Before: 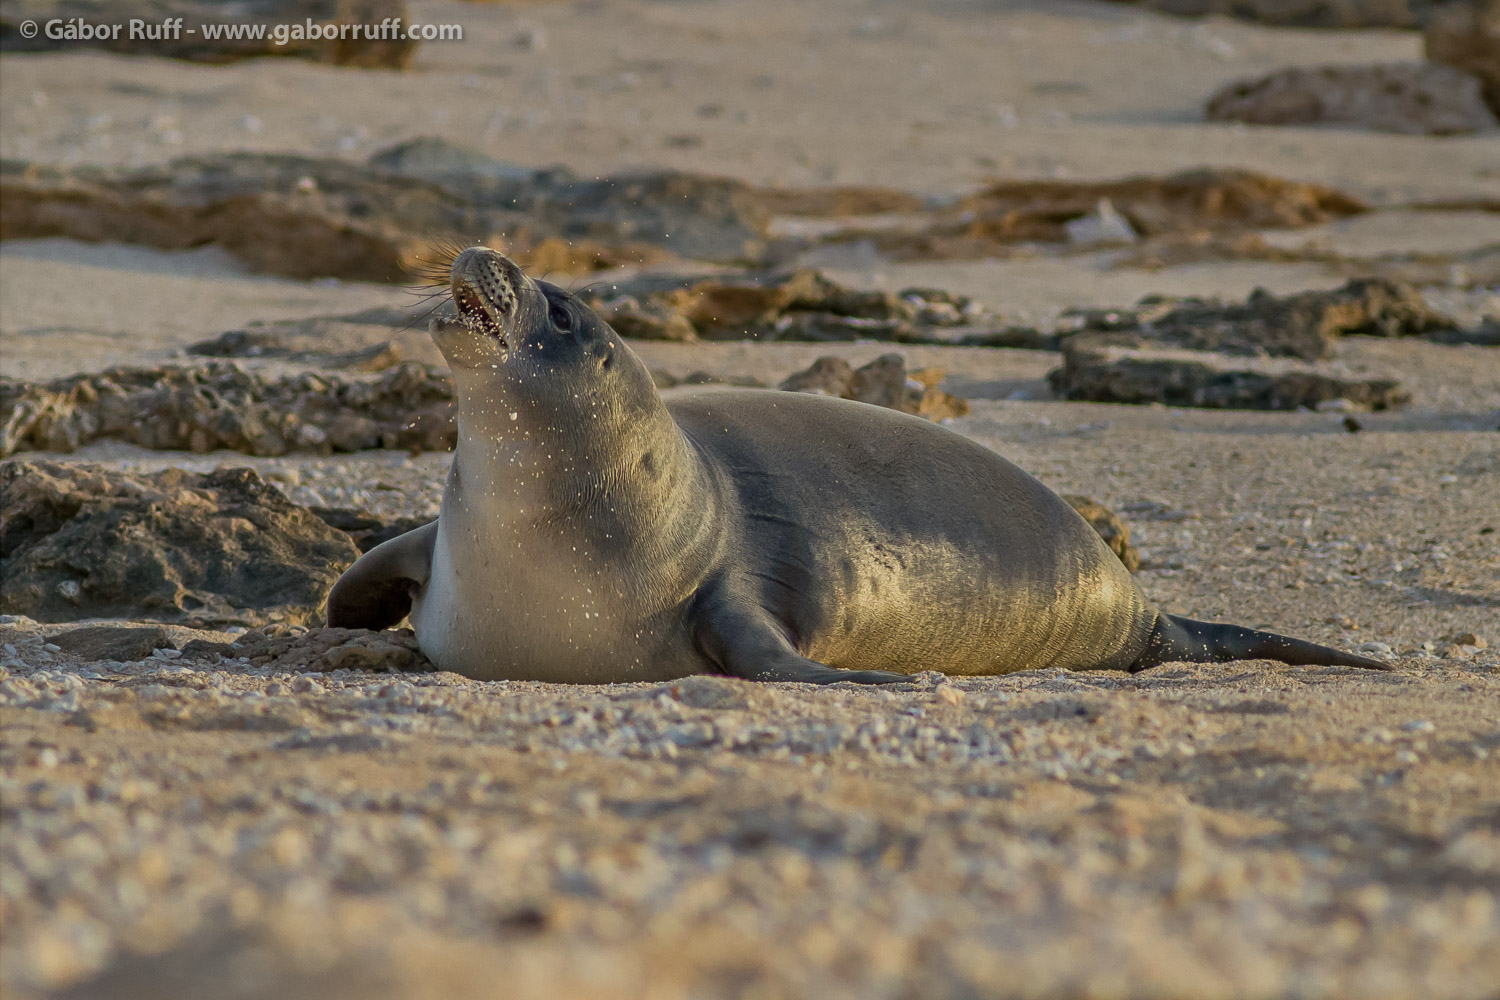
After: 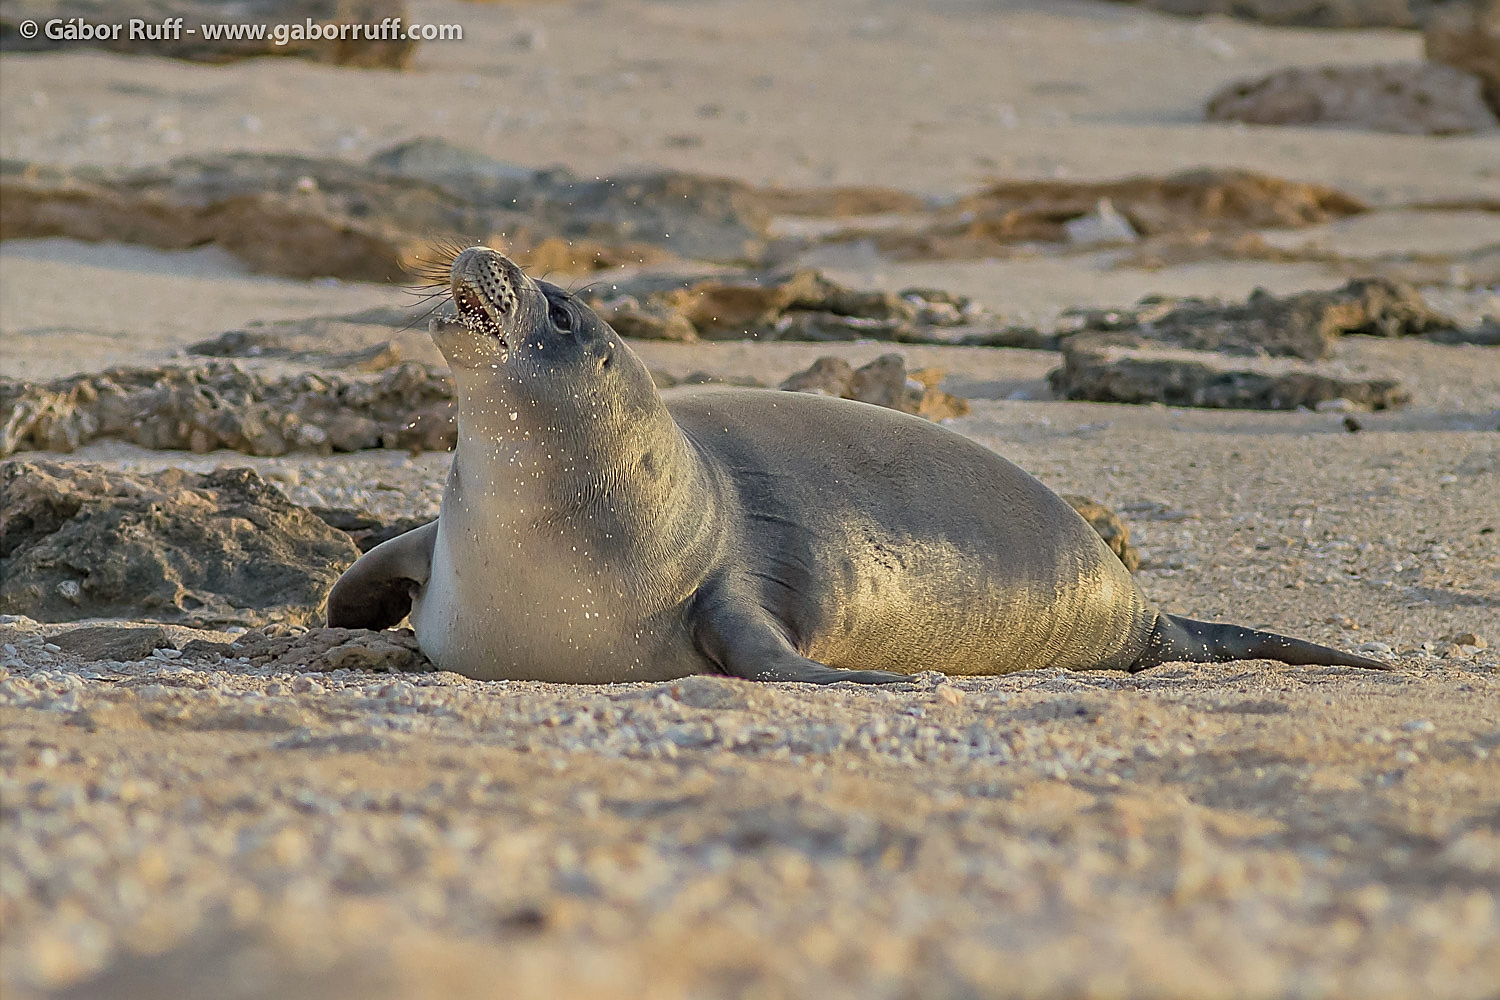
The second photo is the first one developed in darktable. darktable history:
sharpen: radius 1.4, amount 1.25, threshold 0.7
contrast brightness saturation: brightness 0.15
